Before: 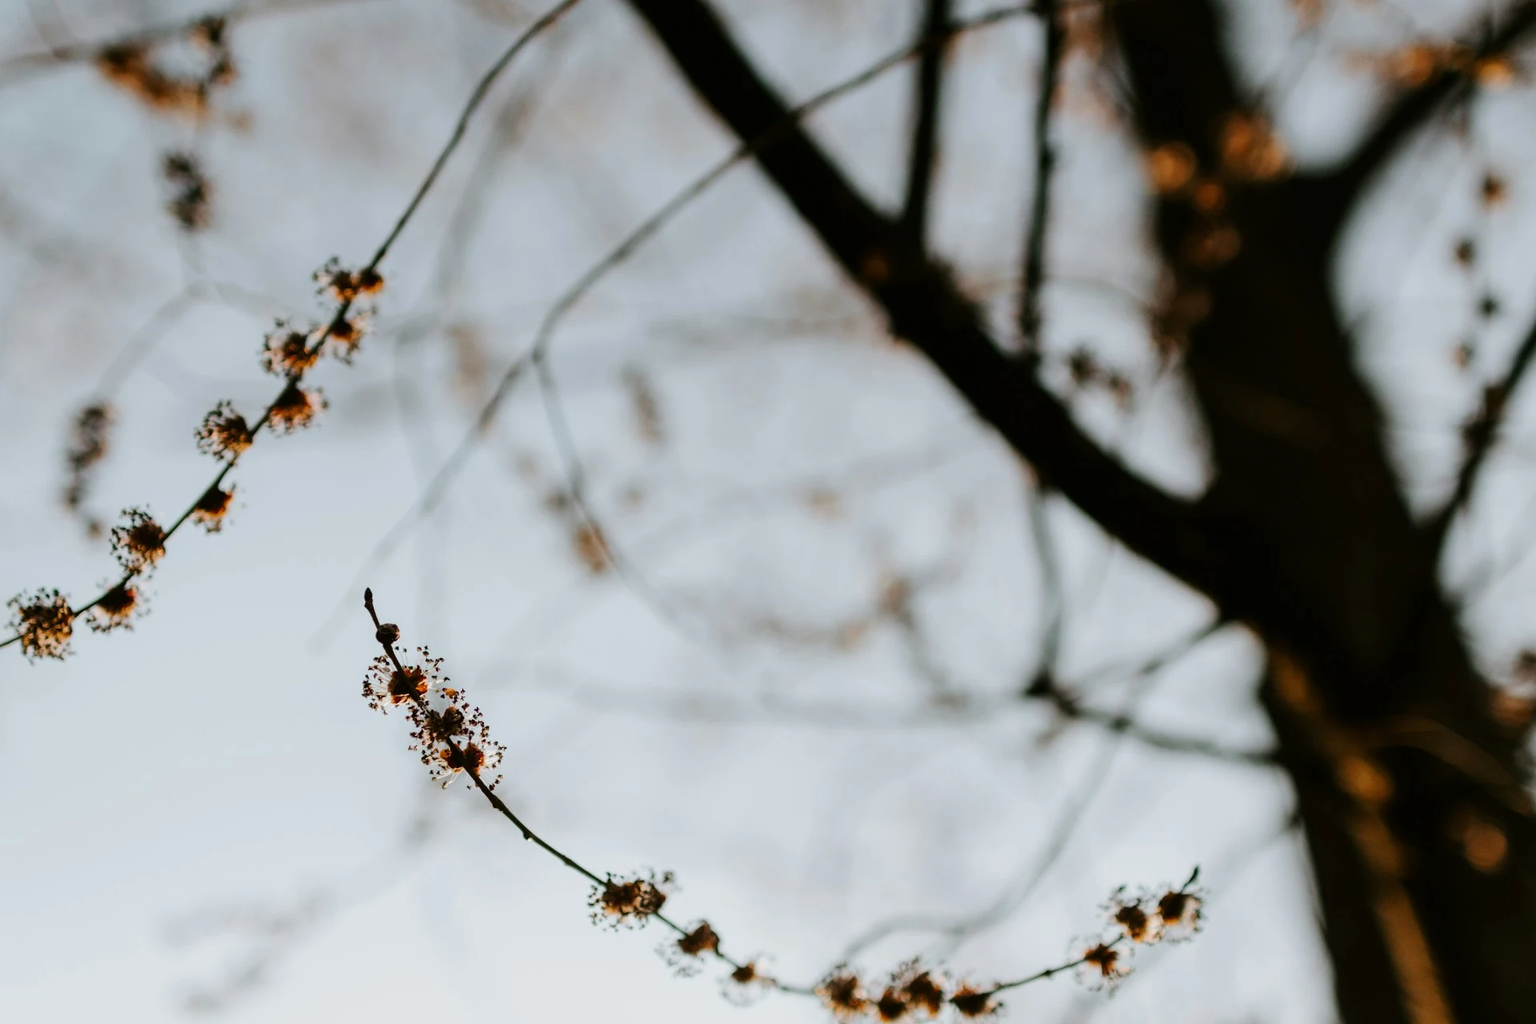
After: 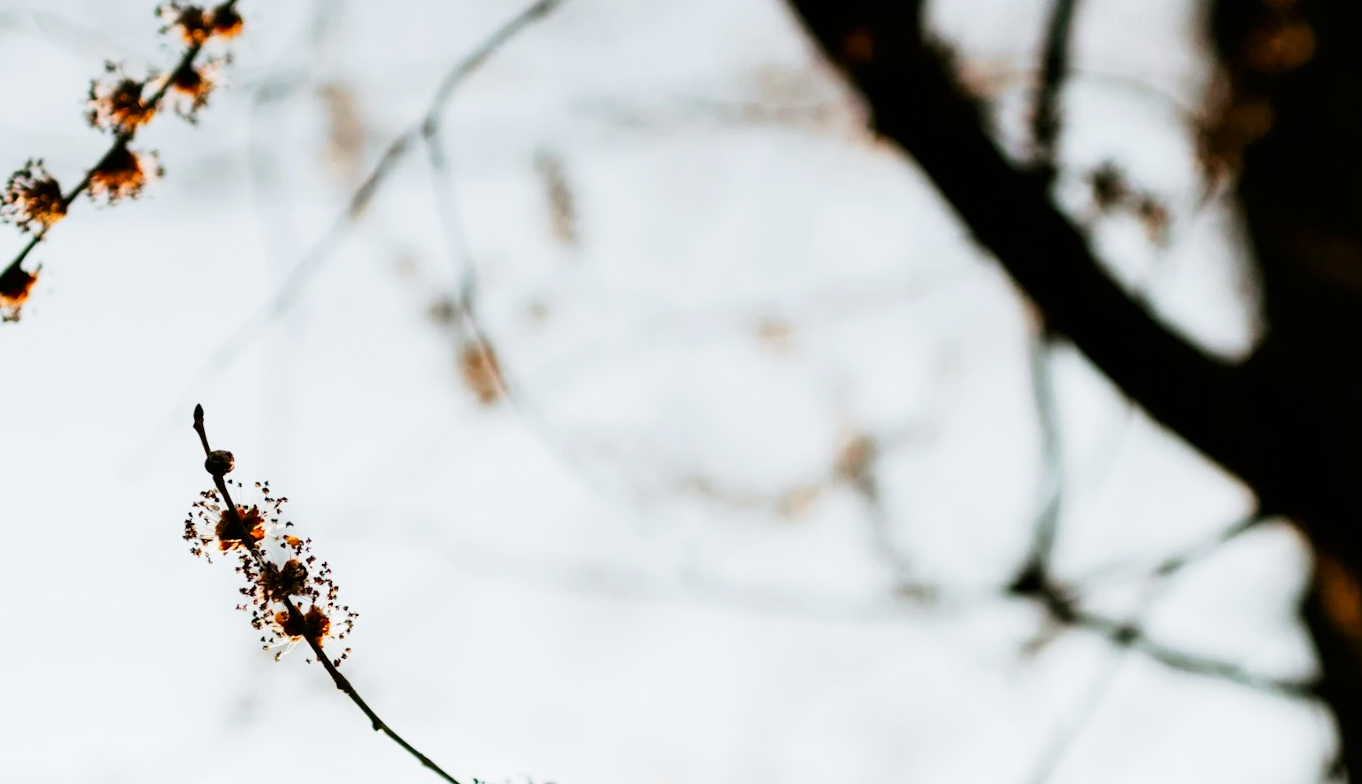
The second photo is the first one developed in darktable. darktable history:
crop and rotate: angle -3.74°, left 9.878%, top 20.732%, right 12.34%, bottom 12.098%
base curve: curves: ch0 [(0, 0) (0.005, 0.002) (0.193, 0.295) (0.399, 0.664) (0.75, 0.928) (1, 1)], preserve colors none
